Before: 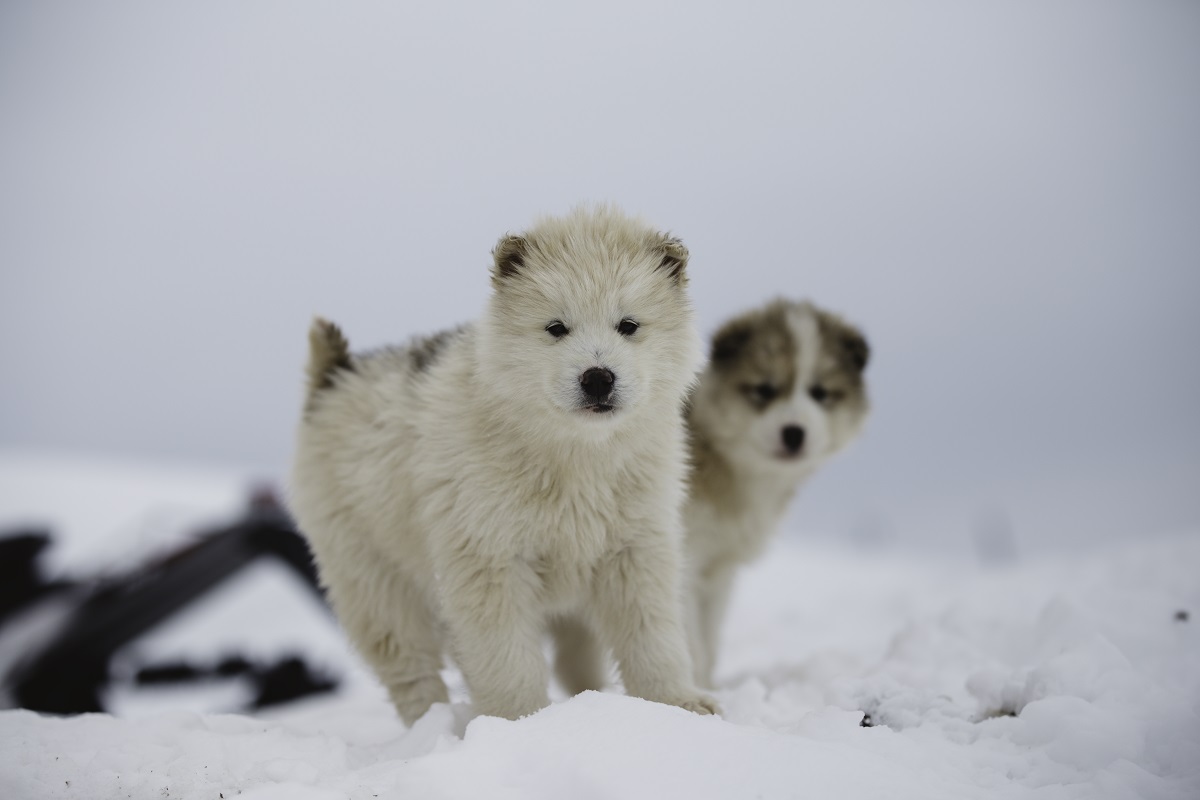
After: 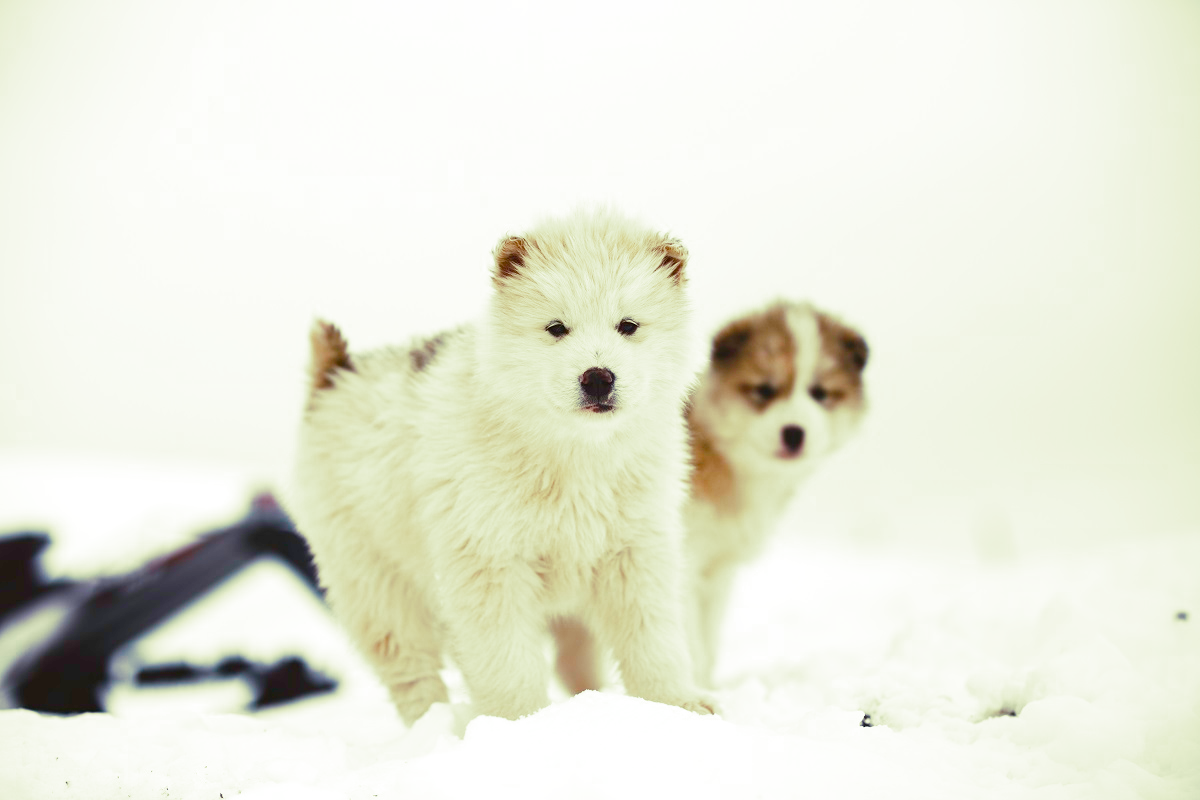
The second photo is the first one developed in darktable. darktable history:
split-toning: shadows › hue 290.82°, shadows › saturation 0.34, highlights › saturation 0.38, balance 0, compress 50%
contrast brightness saturation: contrast 0.2, brightness 0.16, saturation 0.22
color balance rgb: perceptual saturation grading › global saturation 25%, perceptual saturation grading › highlights -50%, perceptual saturation grading › shadows 30%, perceptual brilliance grading › global brilliance 12%, global vibrance 20%
